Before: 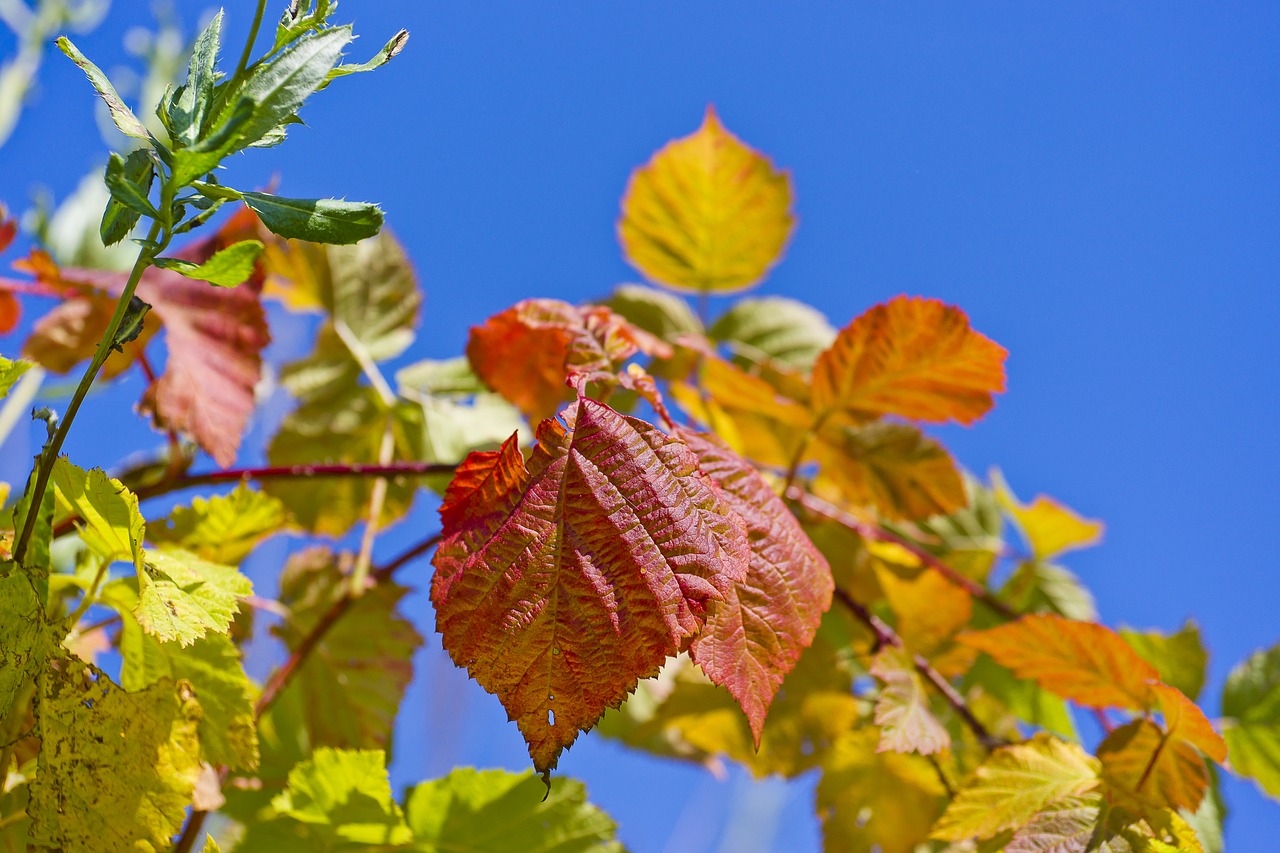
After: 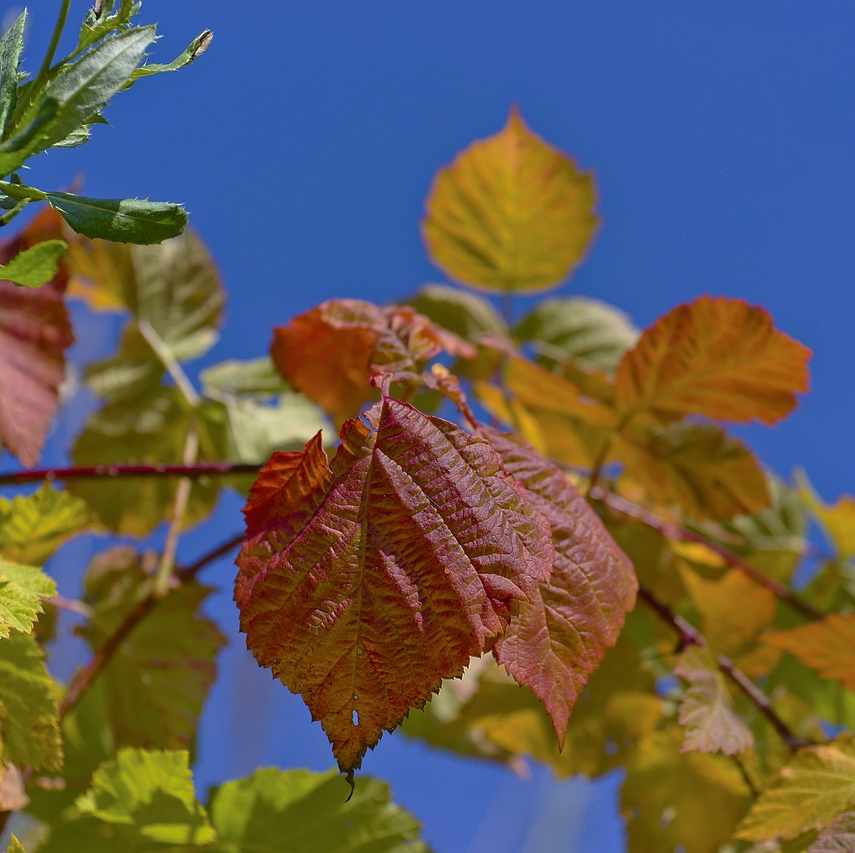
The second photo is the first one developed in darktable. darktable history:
base curve: curves: ch0 [(0, 0) (0.841, 0.609) (1, 1)], preserve colors none
crop: left 15.371%, right 17.813%
